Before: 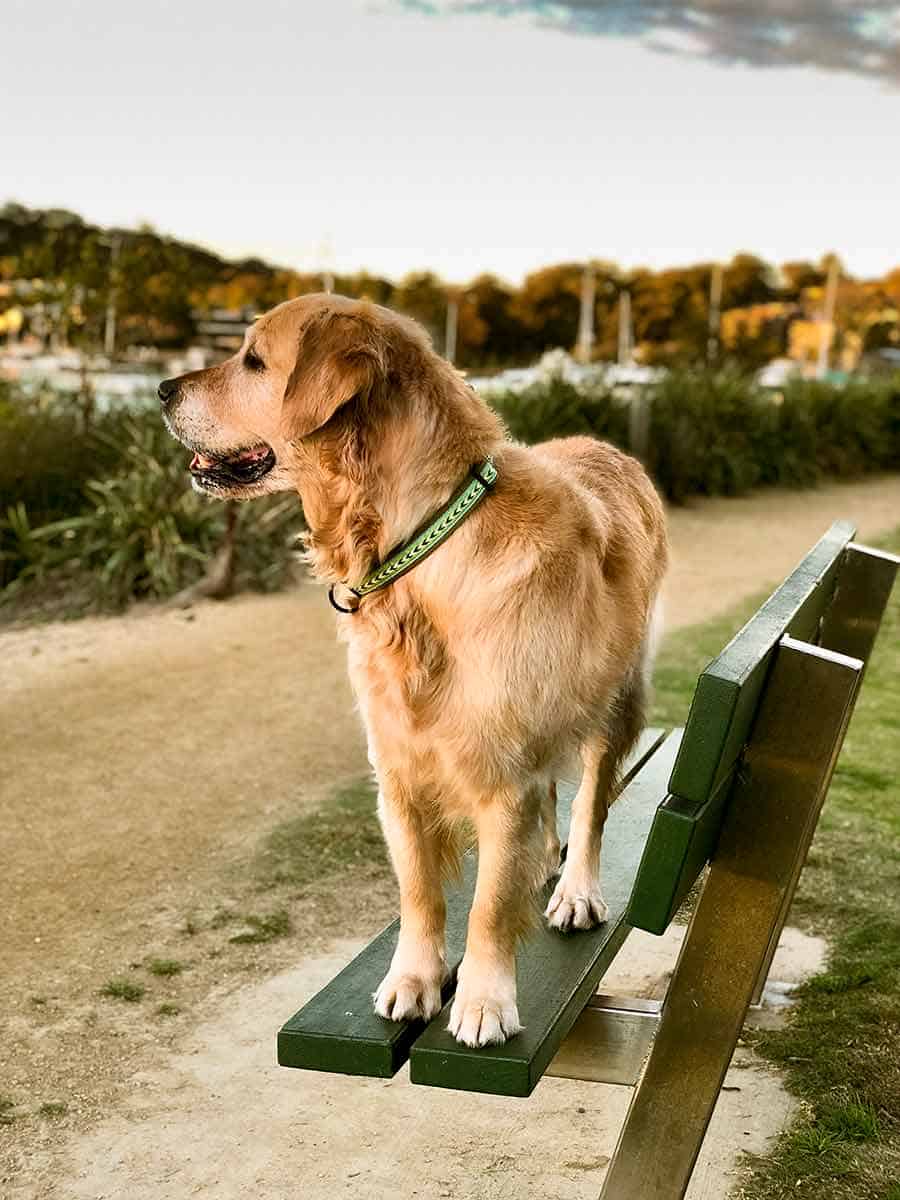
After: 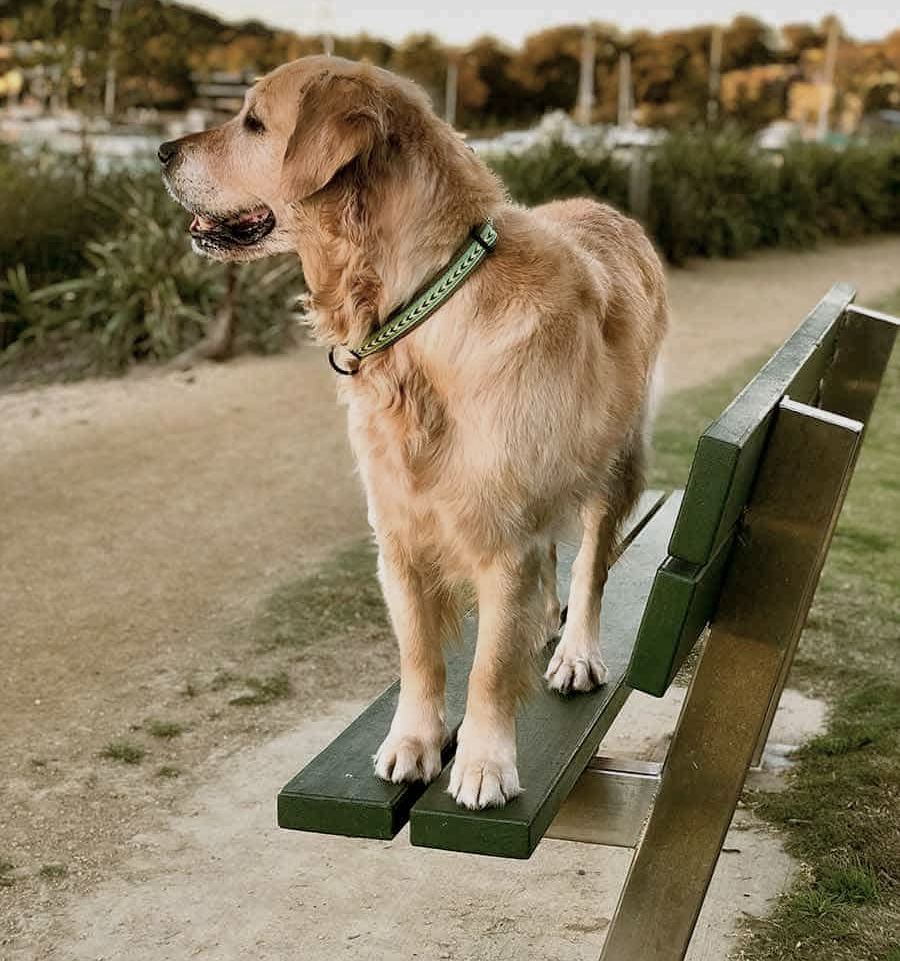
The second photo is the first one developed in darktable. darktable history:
contrast brightness saturation: contrast 0.101, saturation -0.302
tone equalizer: -8 EV 0.267 EV, -7 EV 0.388 EV, -6 EV 0.436 EV, -5 EV 0.248 EV, -3 EV -0.259 EV, -2 EV -0.431 EV, -1 EV -0.394 EV, +0 EV -0.219 EV, edges refinement/feathering 500, mask exposure compensation -1.57 EV, preserve details no
color zones: curves: ch0 [(0.25, 0.5) (0.636, 0.25) (0.75, 0.5)]
crop and rotate: top 19.882%
